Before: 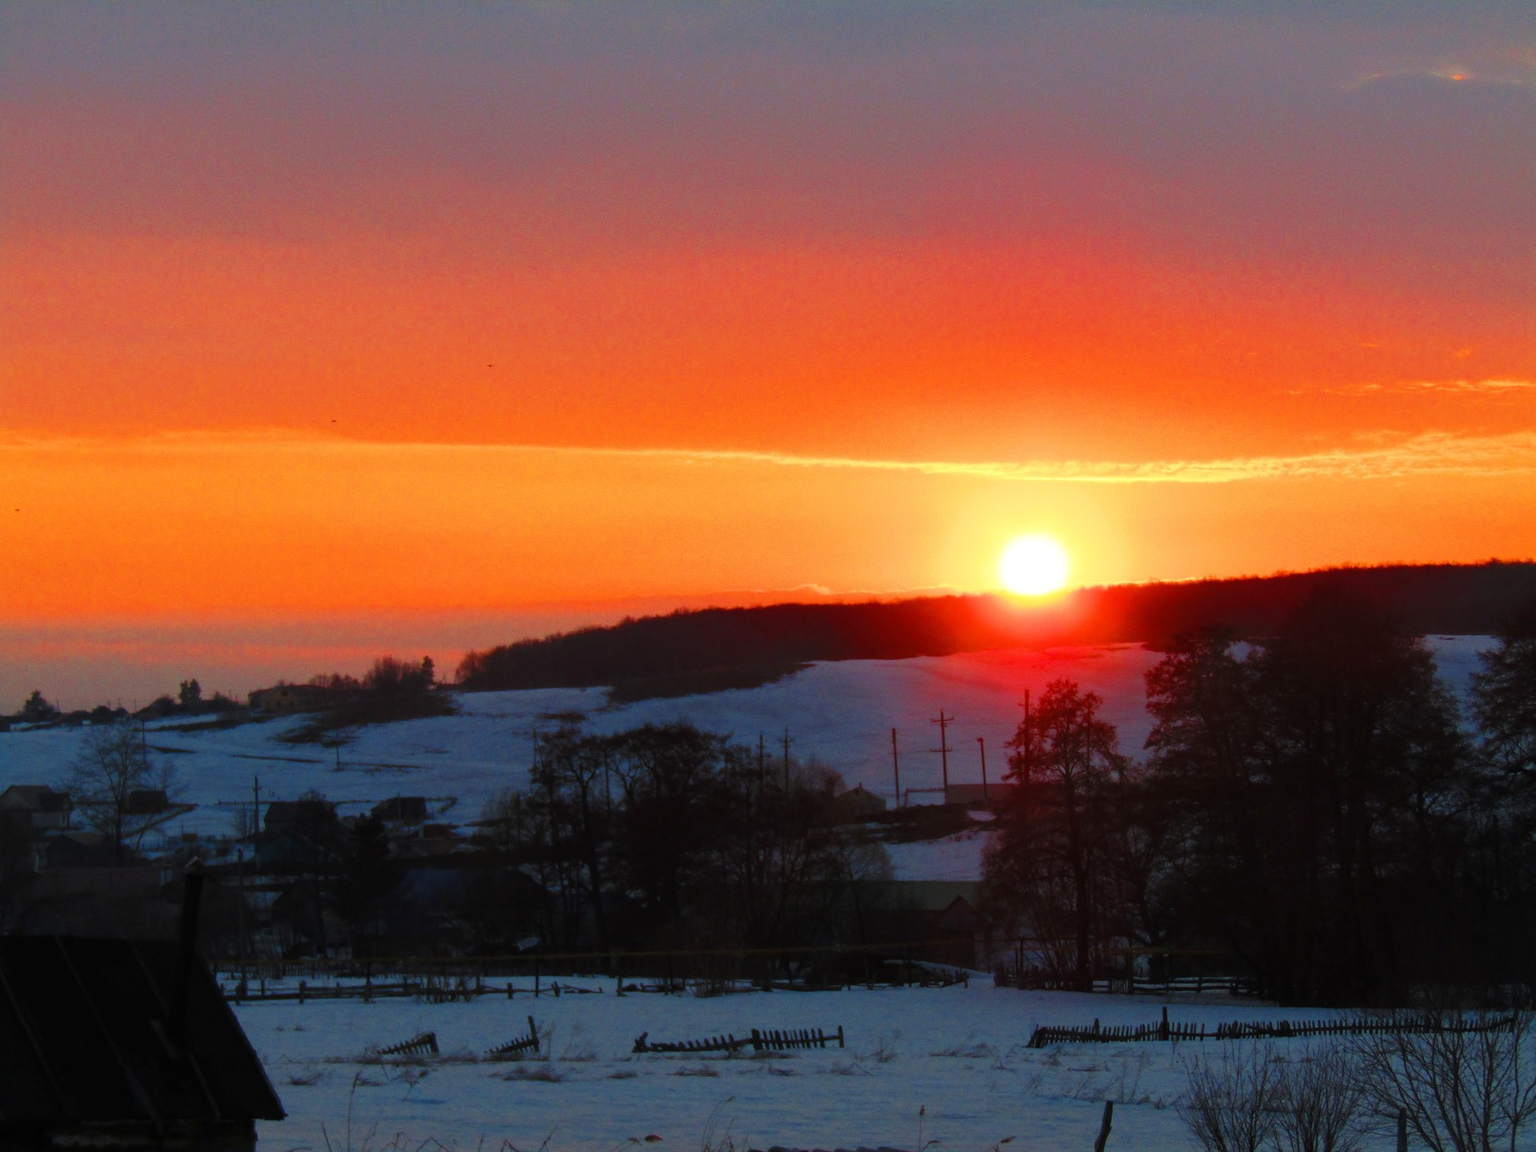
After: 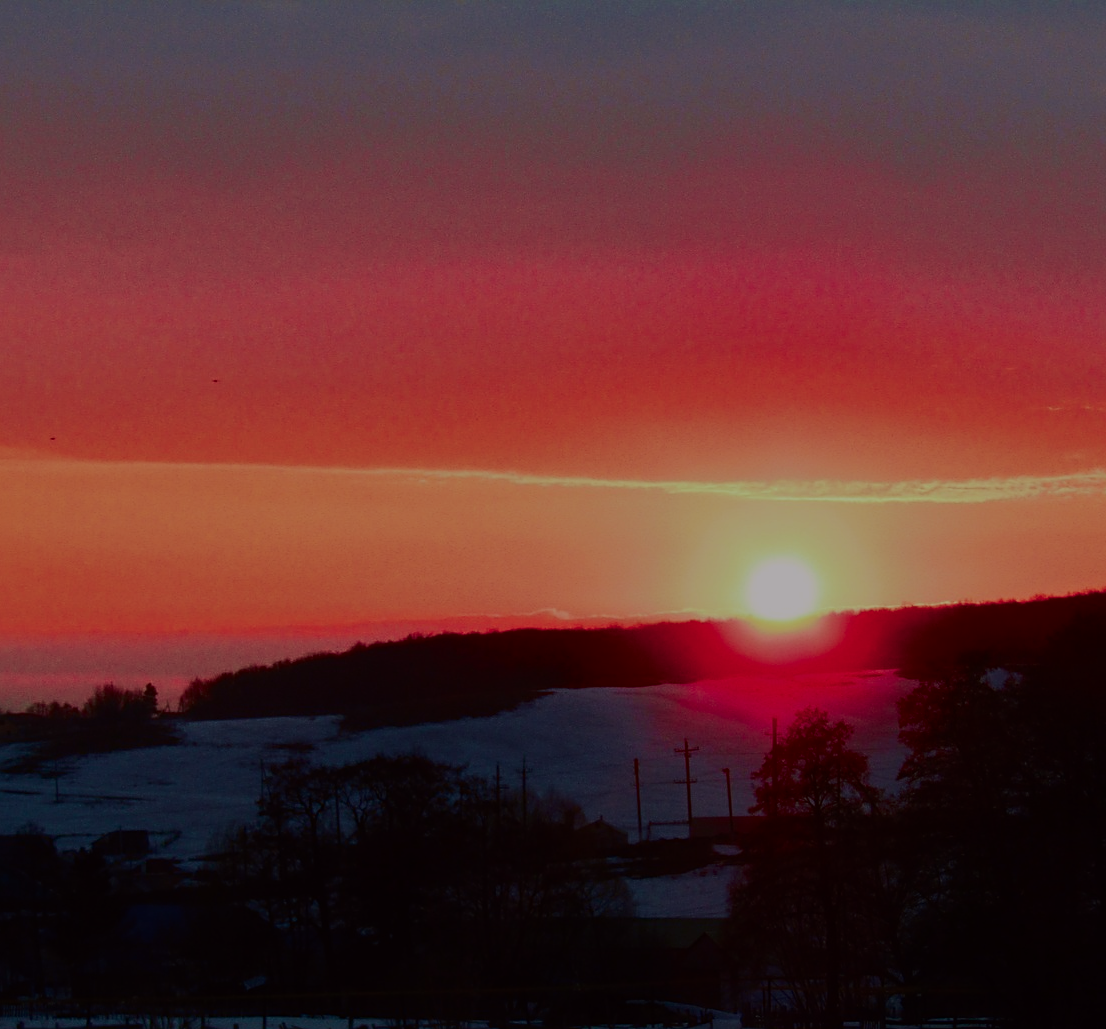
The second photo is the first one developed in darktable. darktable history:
crop: left 18.47%, right 12.384%, bottom 14.175%
tone equalizer: -8 EV -2 EV, -7 EV -2 EV, -6 EV -1.99 EV, -5 EV -1.98 EV, -4 EV -1.99 EV, -3 EV -1.98 EV, -2 EV -1.97 EV, -1 EV -1.63 EV, +0 EV -1.97 EV
exposure: black level correction 0, exposure 0.703 EV, compensate highlight preservation false
tone curve: curves: ch0 [(0, 0) (0.139, 0.081) (0.304, 0.259) (0.502, 0.505) (0.683, 0.676) (0.761, 0.773) (0.858, 0.858) (0.987, 0.945)]; ch1 [(0, 0) (0.172, 0.123) (0.304, 0.288) (0.414, 0.44) (0.472, 0.473) (0.502, 0.508) (0.54, 0.543) (0.583, 0.601) (0.638, 0.654) (0.741, 0.783) (1, 1)]; ch2 [(0, 0) (0.411, 0.424) (0.485, 0.476) (0.502, 0.502) (0.557, 0.54) (0.631, 0.576) (1, 1)], color space Lab, independent channels, preserve colors none
sharpen: on, module defaults
